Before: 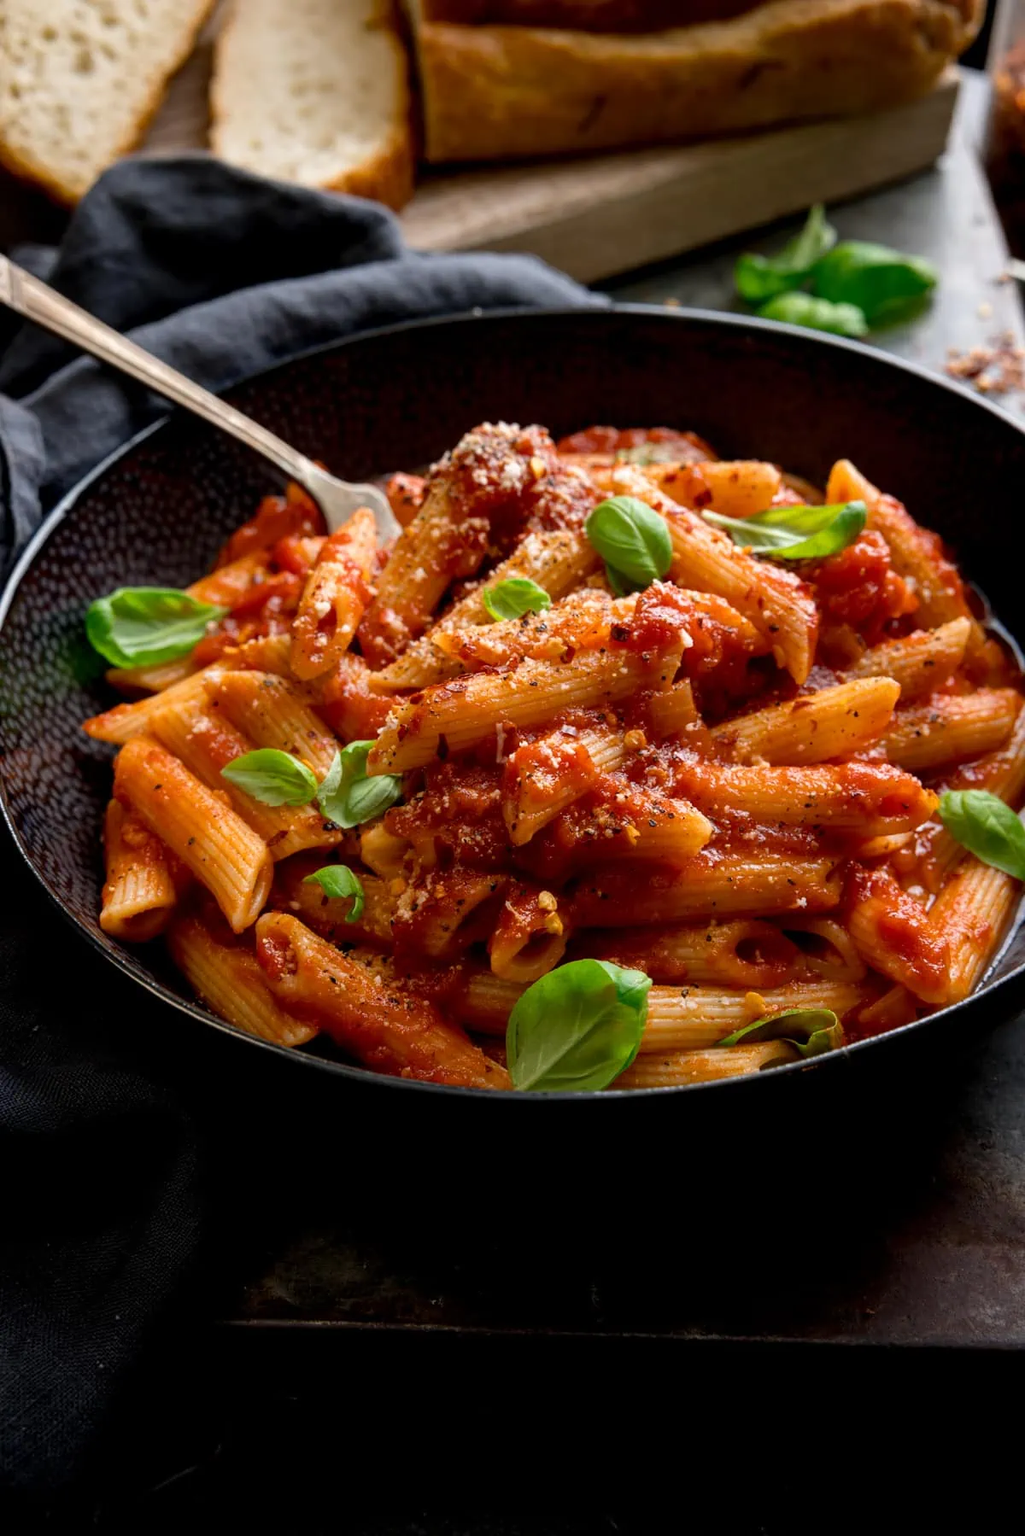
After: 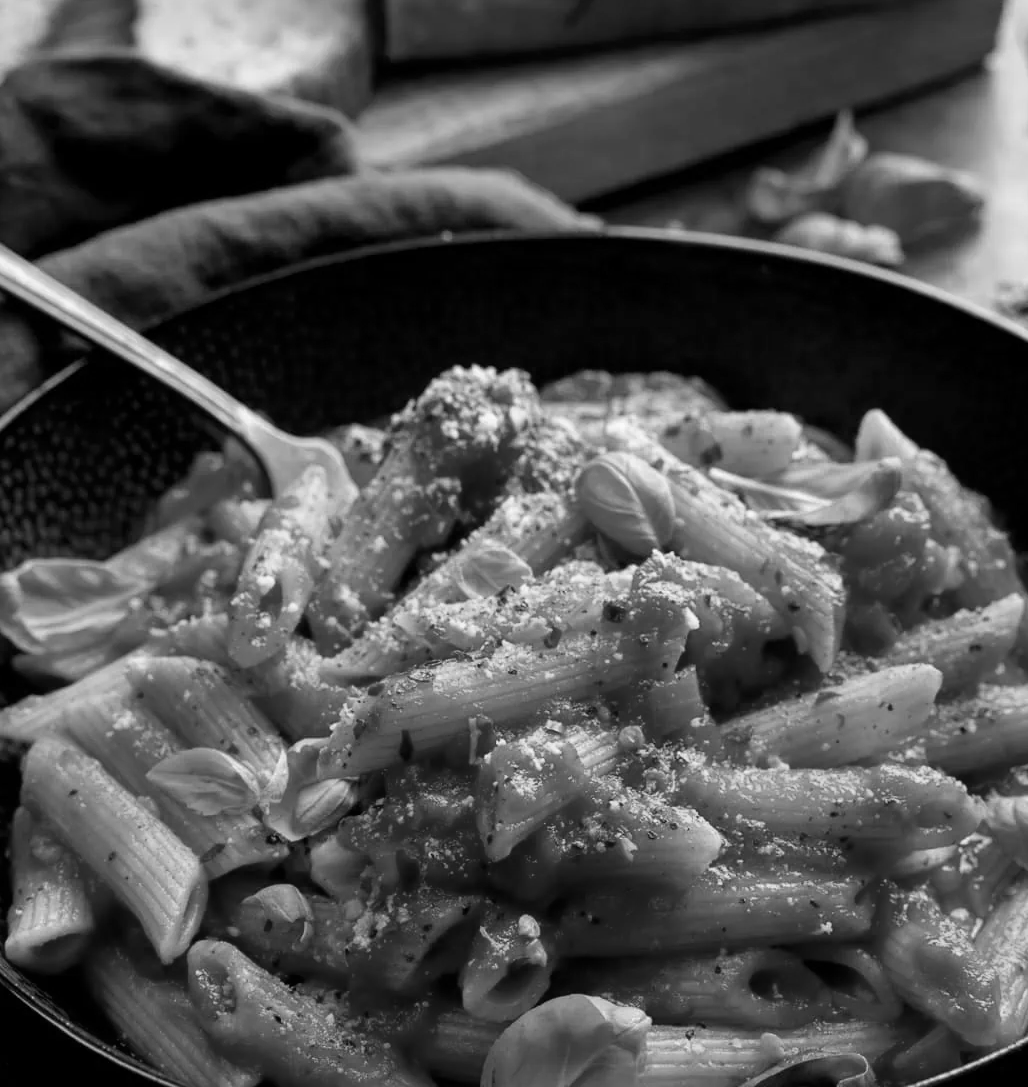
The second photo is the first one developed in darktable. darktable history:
crop and rotate: left 9.345%, top 7.22%, right 4.982%, bottom 32.331%
monochrome: a 1.94, b -0.638
